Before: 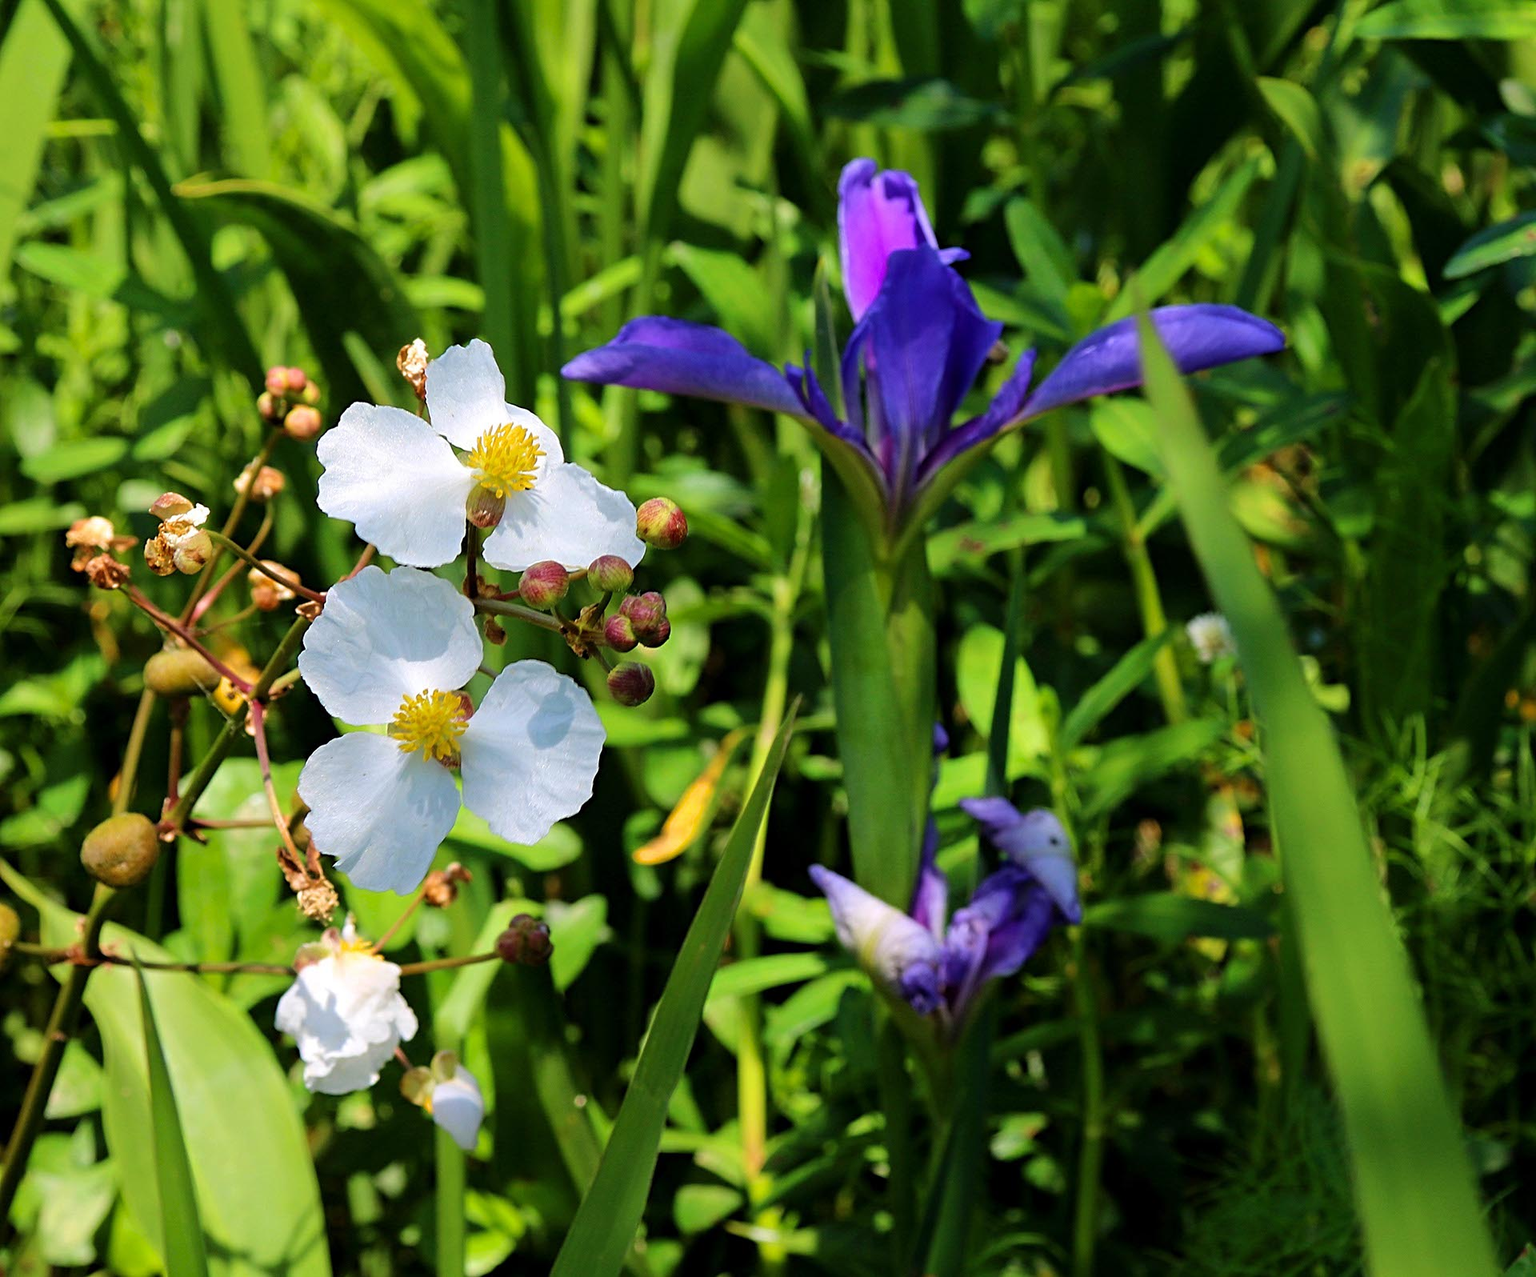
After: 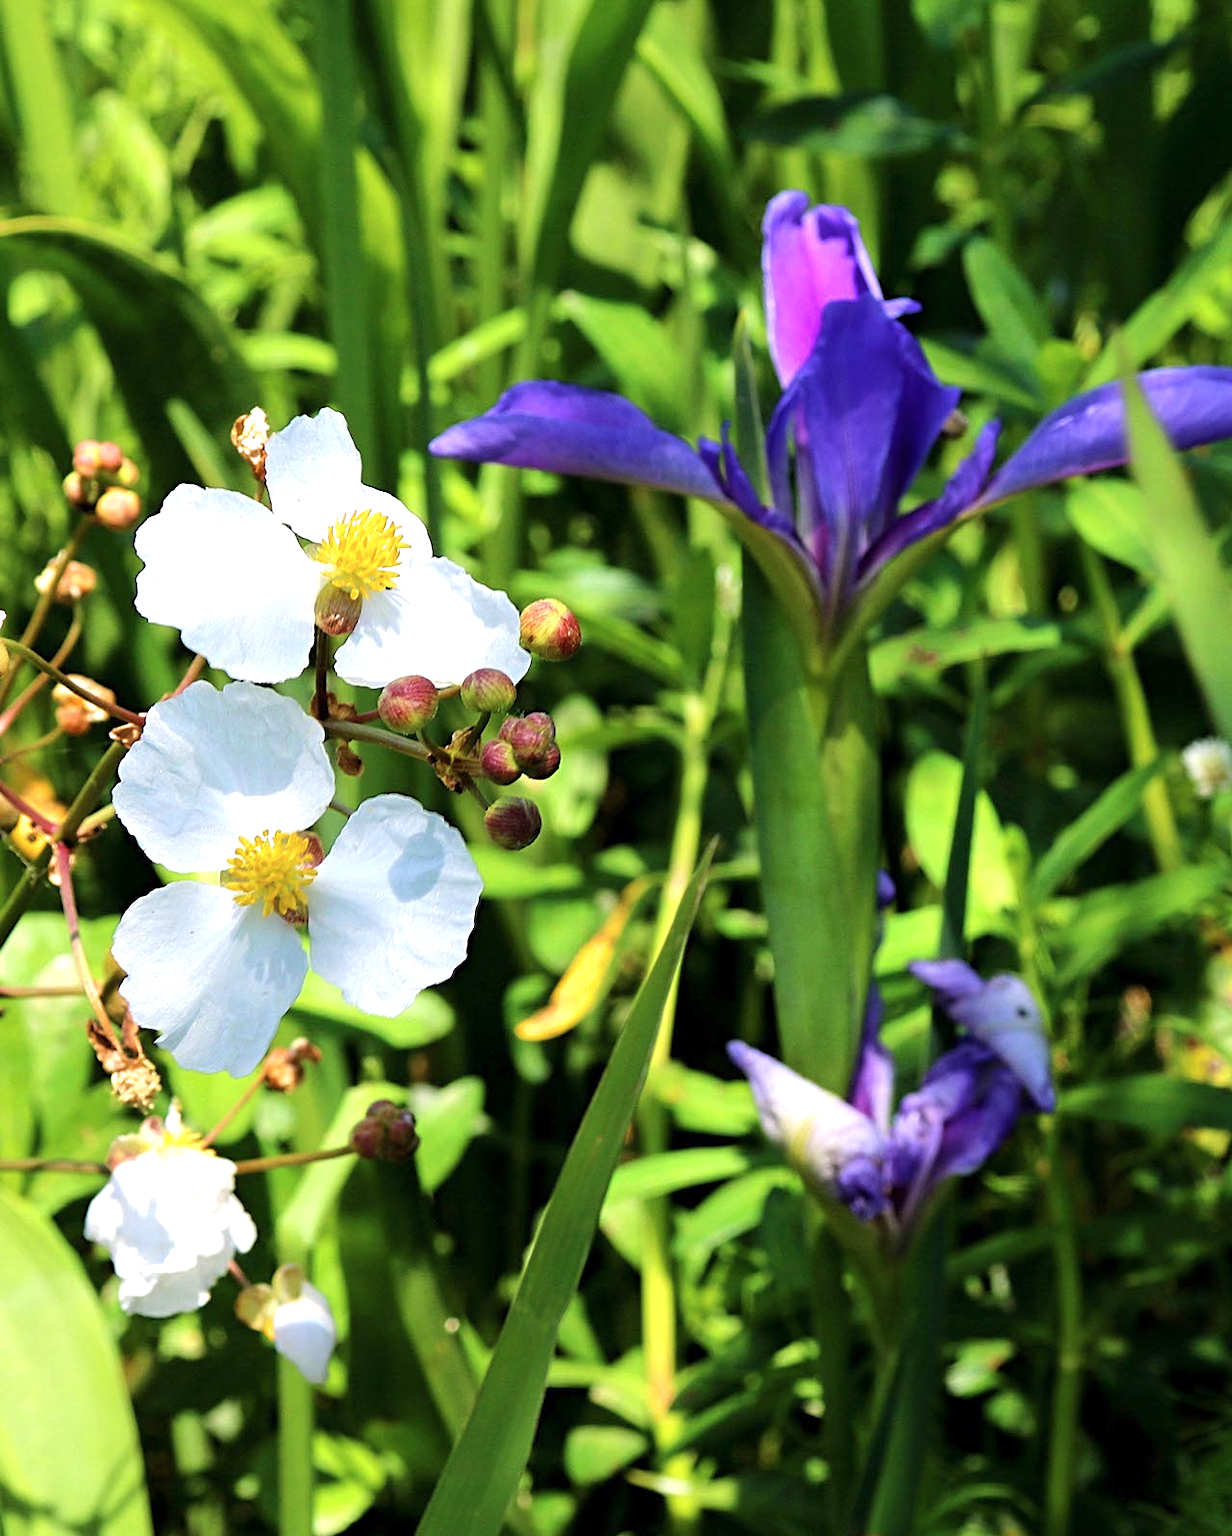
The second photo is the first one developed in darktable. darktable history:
crop and rotate: left 13.347%, right 19.979%
exposure: exposure 0.636 EV, compensate exposure bias true, compensate highlight preservation false
sharpen: radius 2.915, amount 0.869, threshold 47.307
contrast brightness saturation: saturation -0.084
